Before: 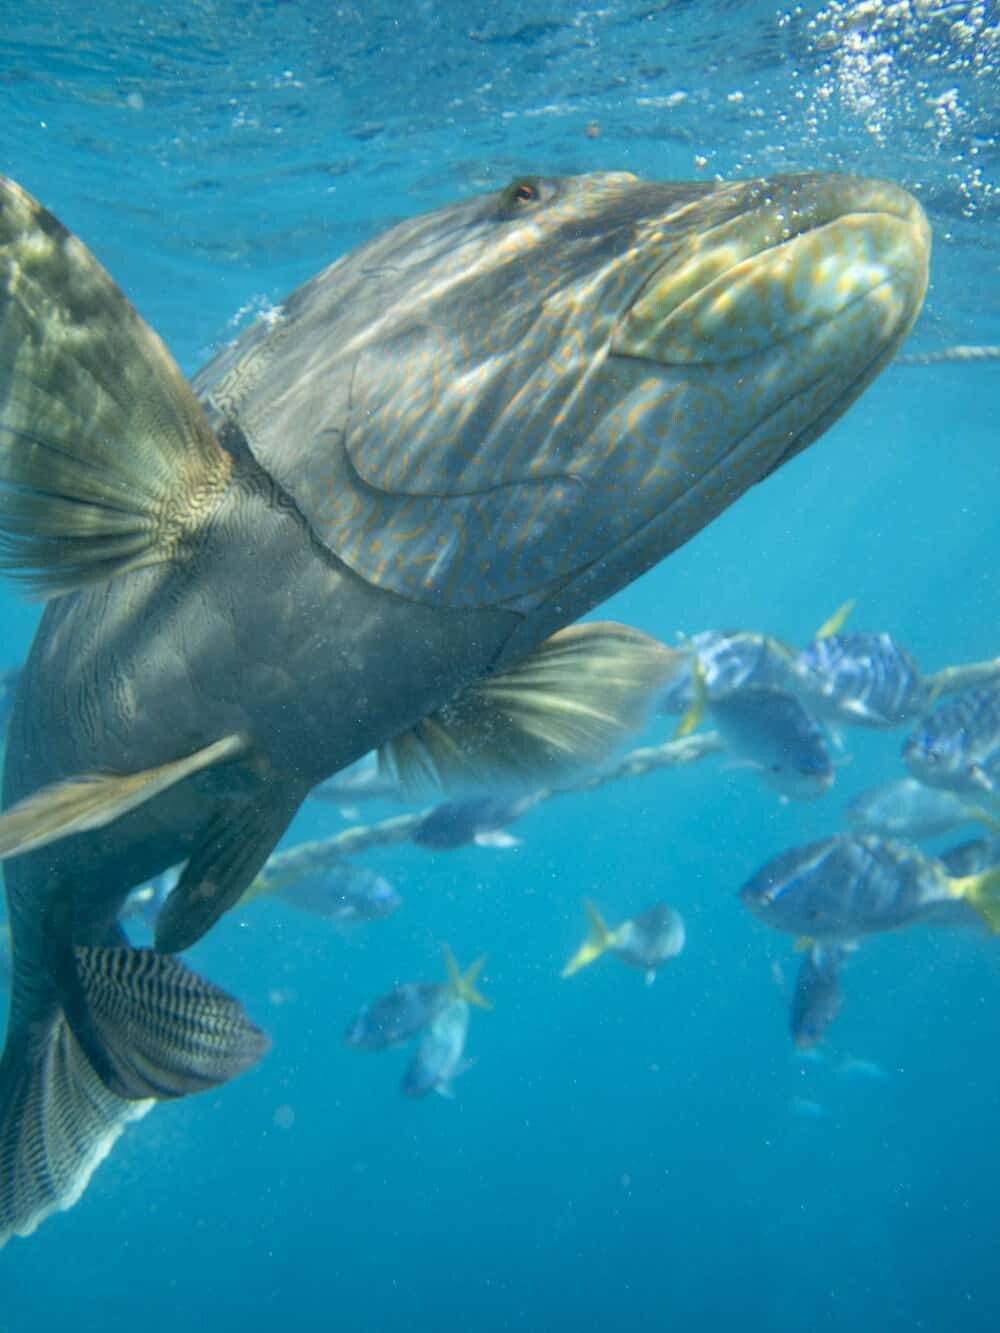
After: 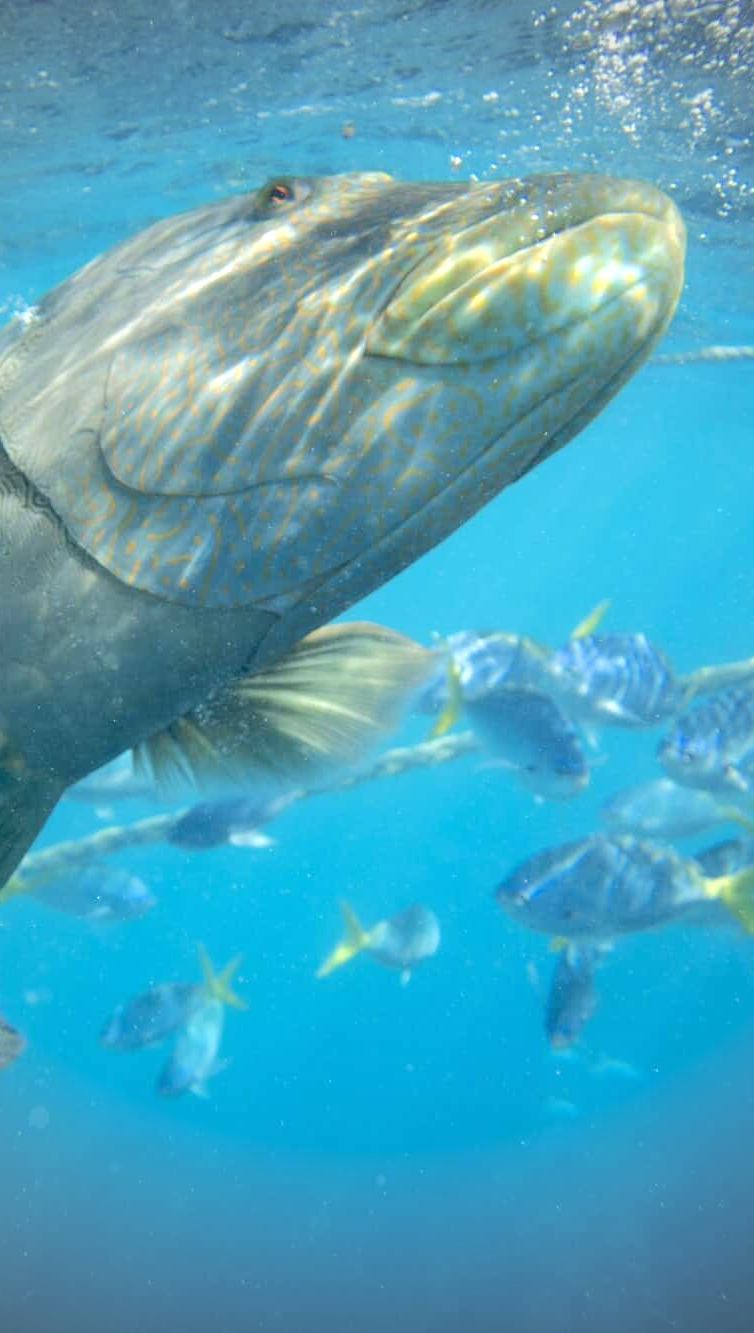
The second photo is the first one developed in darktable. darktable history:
crop and rotate: left 24.6%
white balance: emerald 1
exposure: exposure 0.3 EV, compensate highlight preservation false
base curve: curves: ch0 [(0, 0) (0.262, 0.32) (0.722, 0.705) (1, 1)]
vignetting: width/height ratio 1.094
